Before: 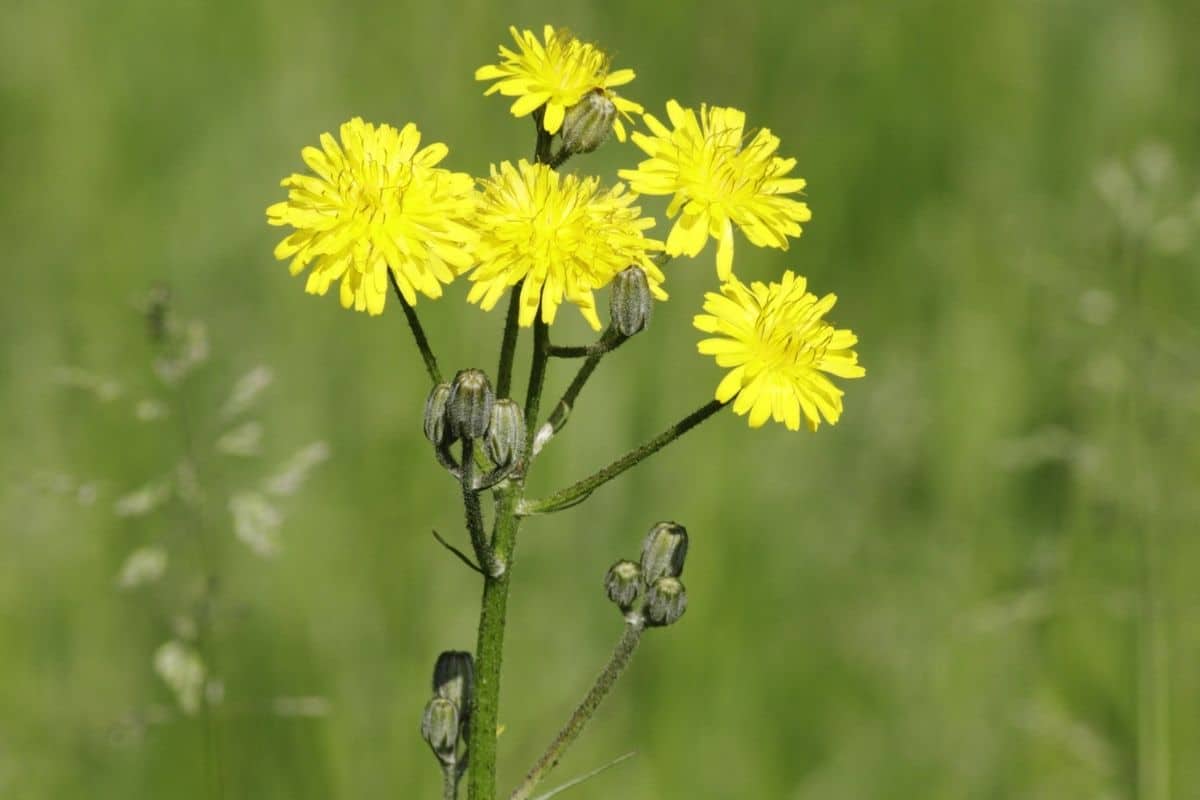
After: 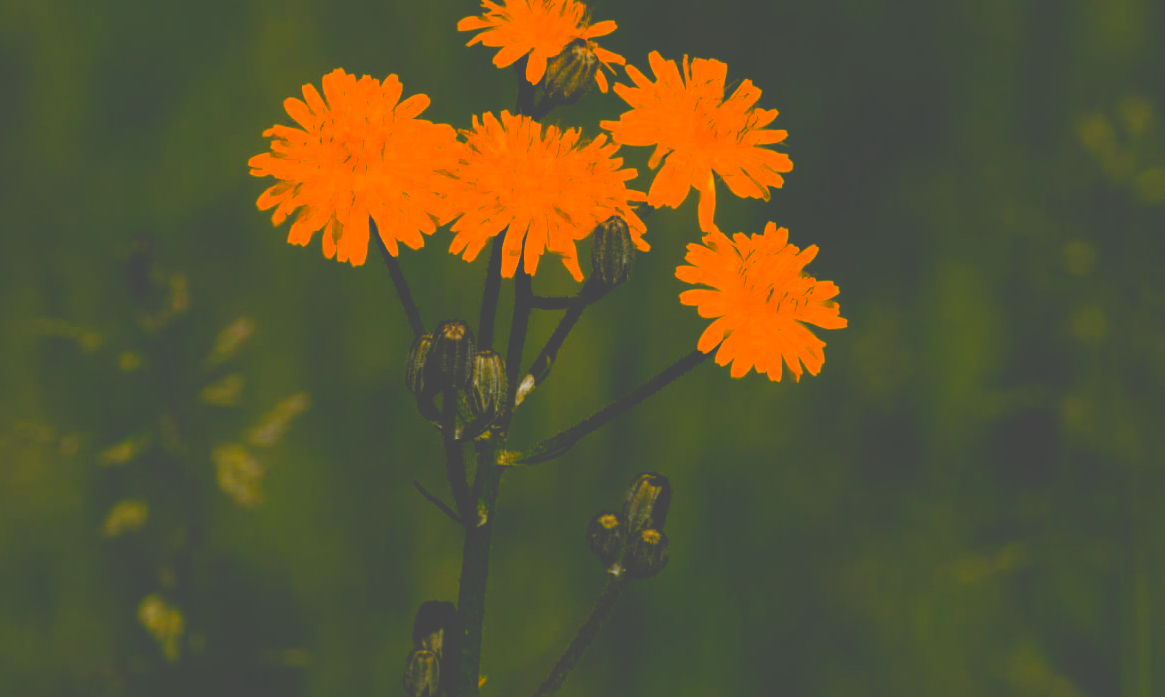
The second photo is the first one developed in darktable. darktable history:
crop: left 1.507%, top 6.147%, right 1.379%, bottom 6.637%
contrast brightness saturation: contrast -0.1, brightness 0.05, saturation 0.08
exposure: black level correction 0, exposure -0.766 EV, compensate highlight preservation false
color zones: curves: ch1 [(0.24, 0.634) (0.75, 0.5)]; ch2 [(0.253, 0.437) (0.745, 0.491)], mix 102.12%
base curve: curves: ch0 [(0, 0.036) (0.083, 0.04) (0.804, 1)], preserve colors none
